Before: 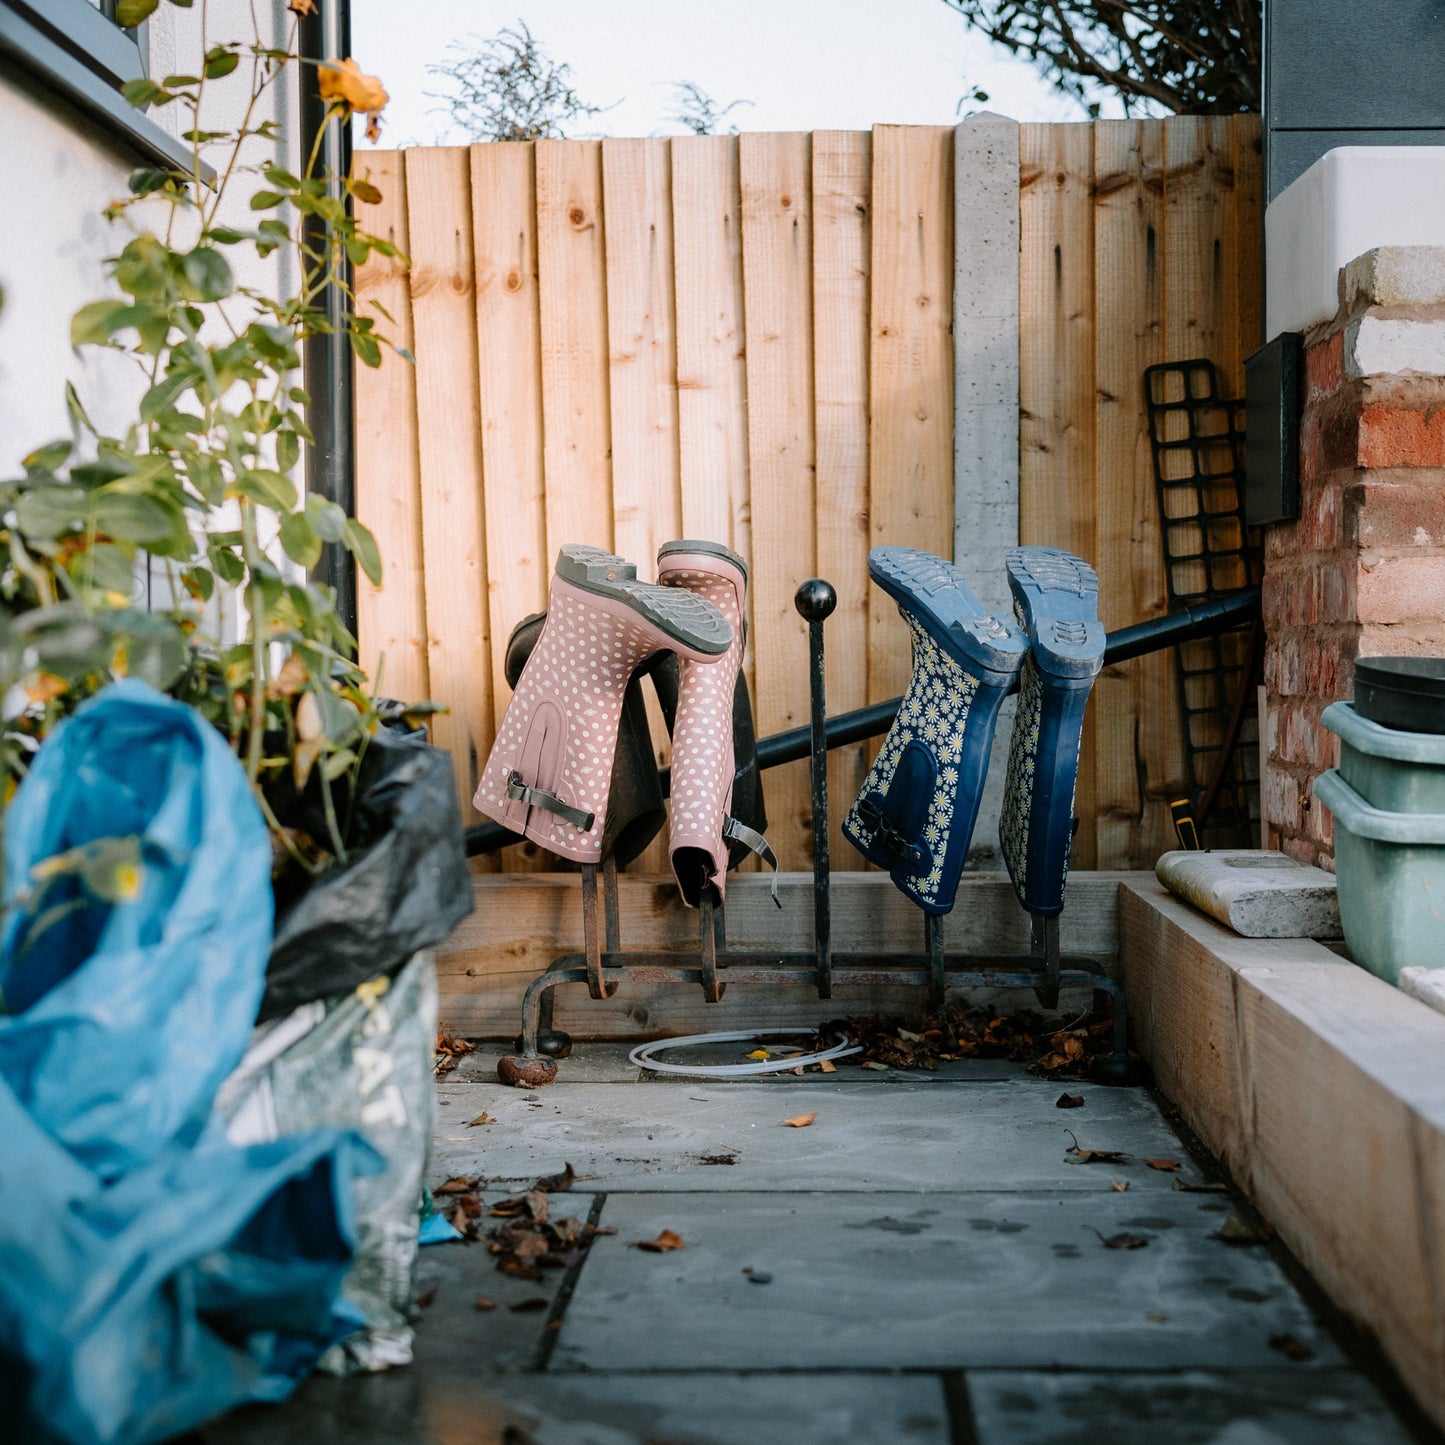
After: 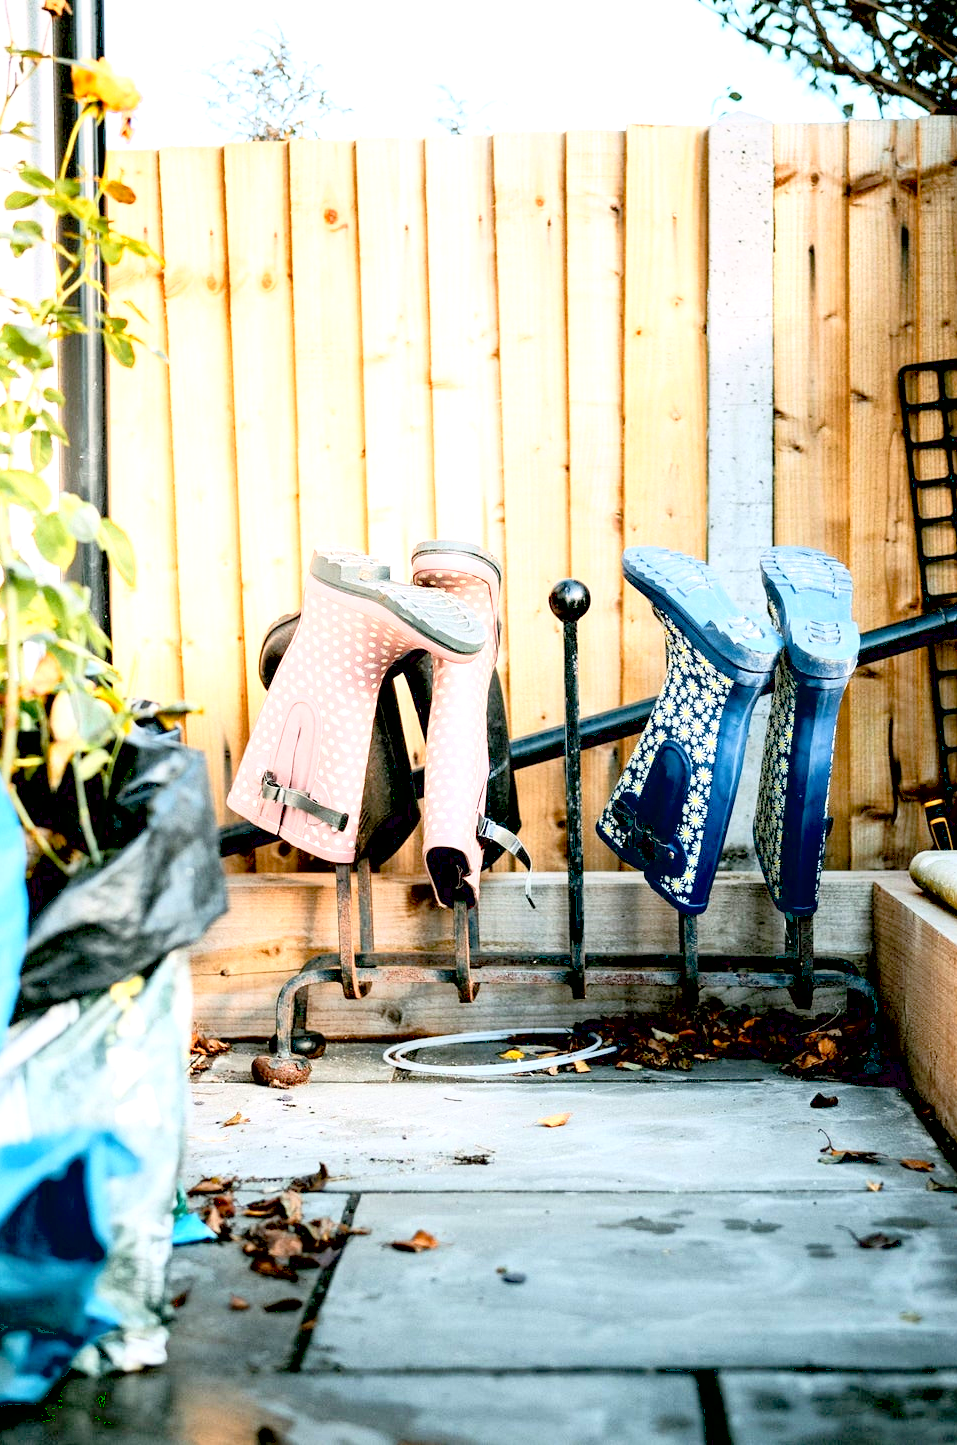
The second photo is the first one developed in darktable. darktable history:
local contrast: mode bilateral grid, contrast 20, coarseness 50, detail 129%, midtone range 0.2
crop: left 17.041%, right 16.663%
tone curve: curves: ch0 [(0.003, 0.029) (0.188, 0.252) (0.46, 0.56) (0.608, 0.748) (0.871, 0.955) (1, 1)]; ch1 [(0, 0) (0.35, 0.356) (0.45, 0.453) (0.508, 0.515) (0.618, 0.634) (1, 1)]; ch2 [(0, 0) (0.456, 0.469) (0.5, 0.5) (0.634, 0.625) (1, 1)]
contrast brightness saturation: brightness 0.124
exposure: black level correction 0.008, exposure 0.984 EV, compensate highlight preservation false
